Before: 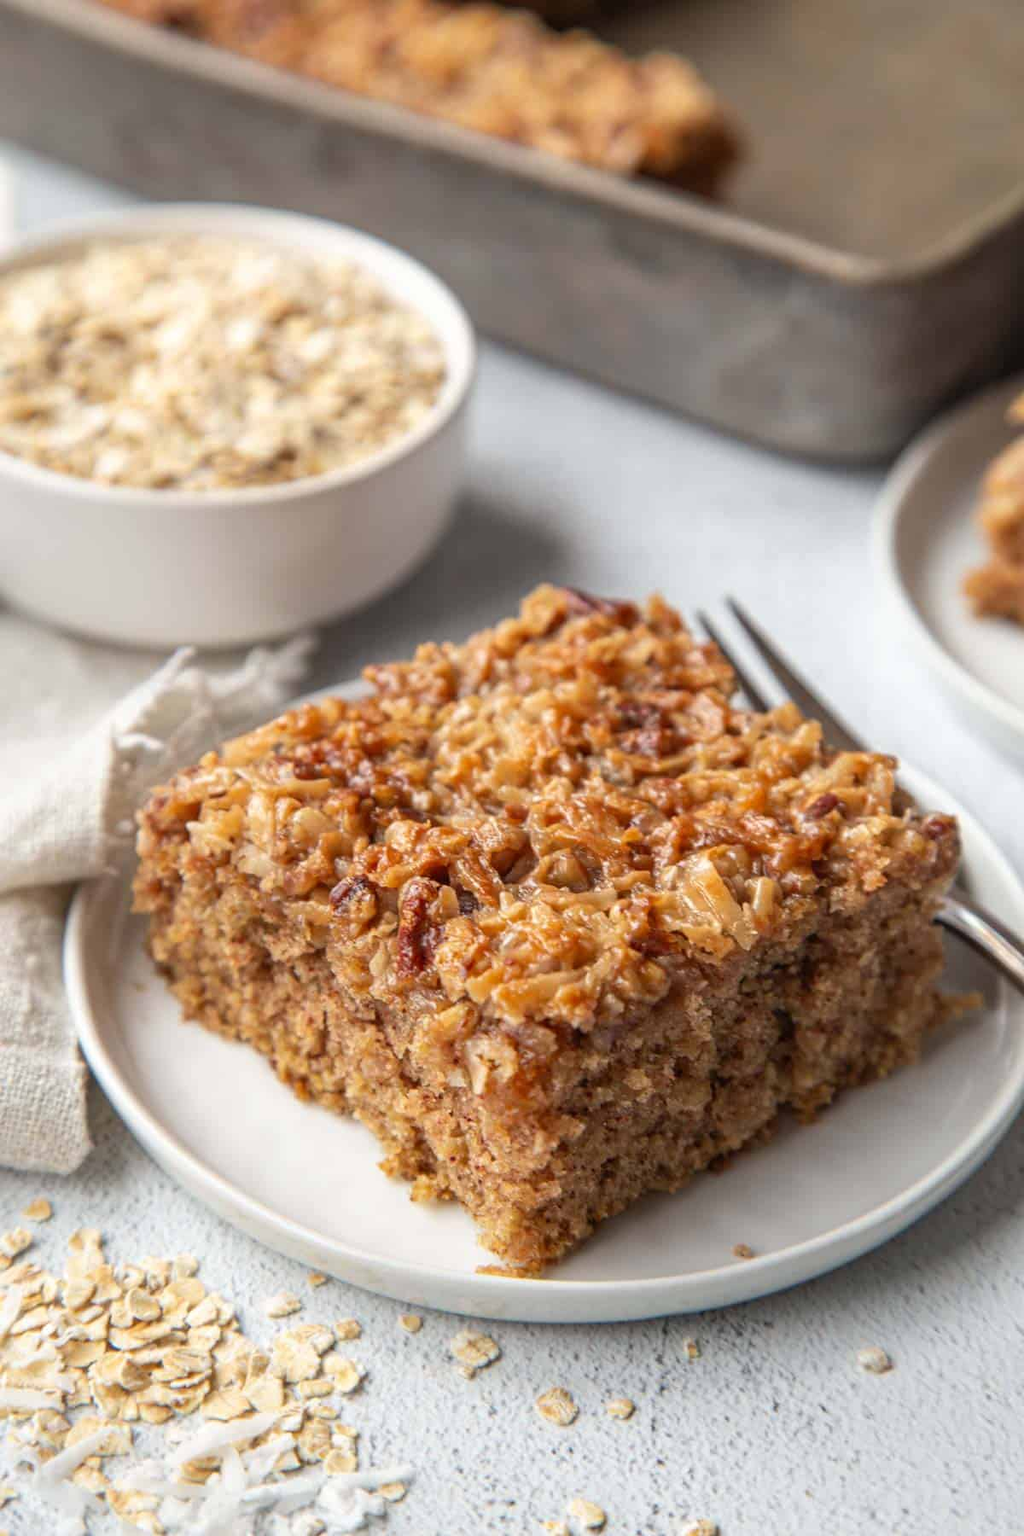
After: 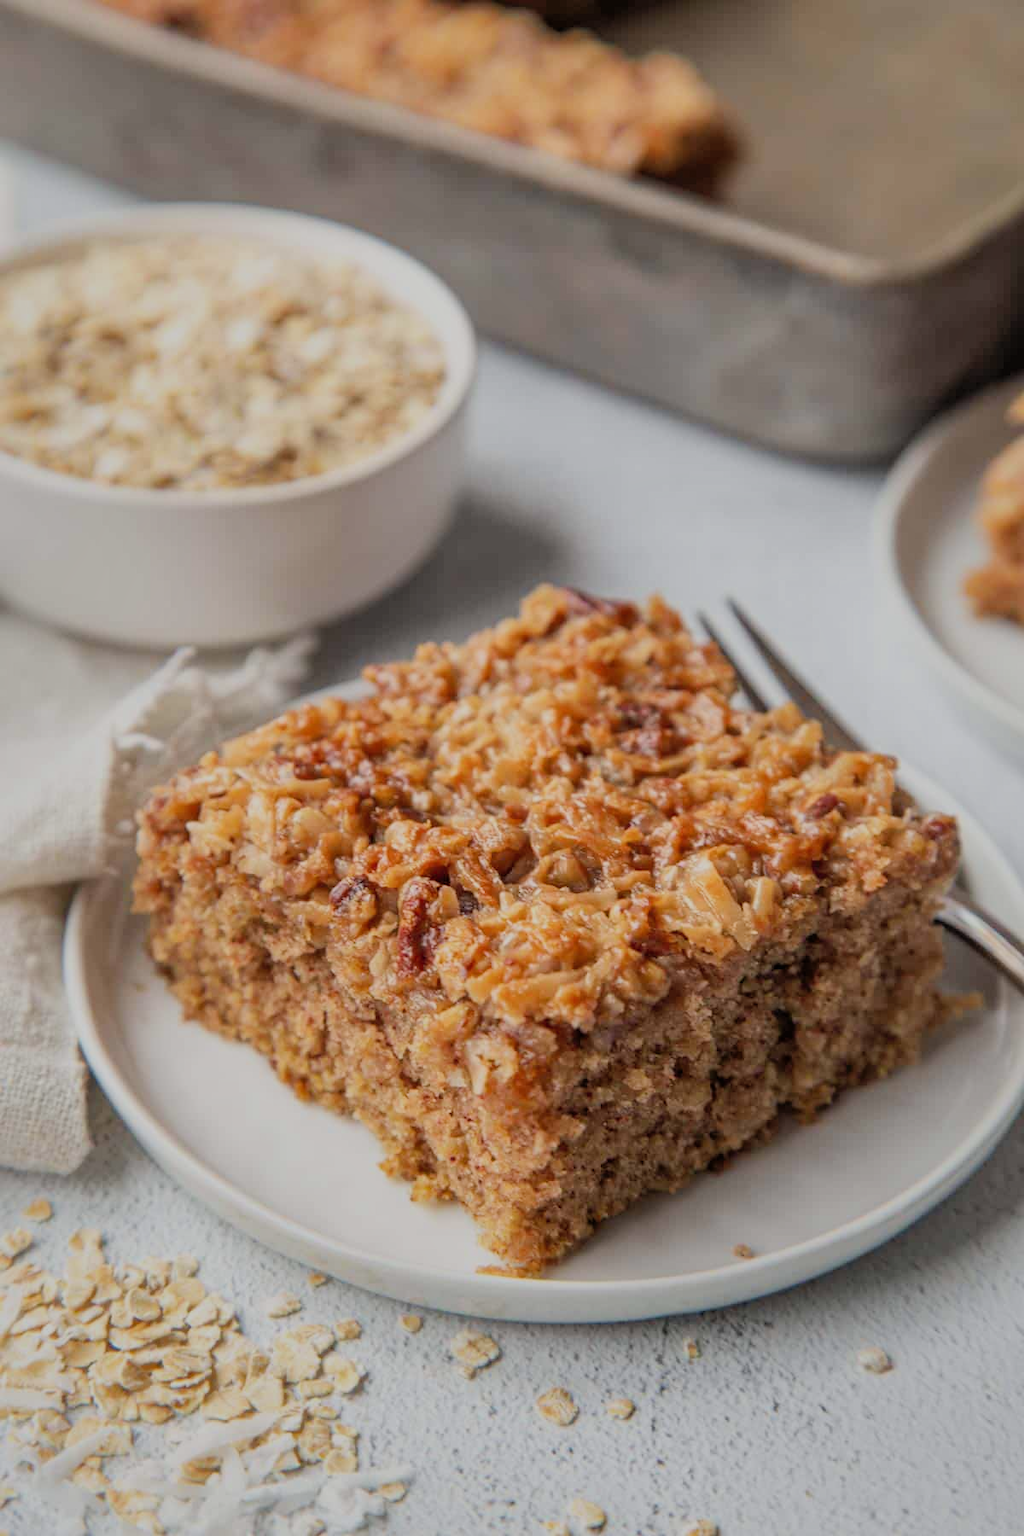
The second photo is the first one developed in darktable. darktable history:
filmic rgb: black relative exposure -7.65 EV, white relative exposure 4.56 EV, hardness 3.61
shadows and highlights: on, module defaults
